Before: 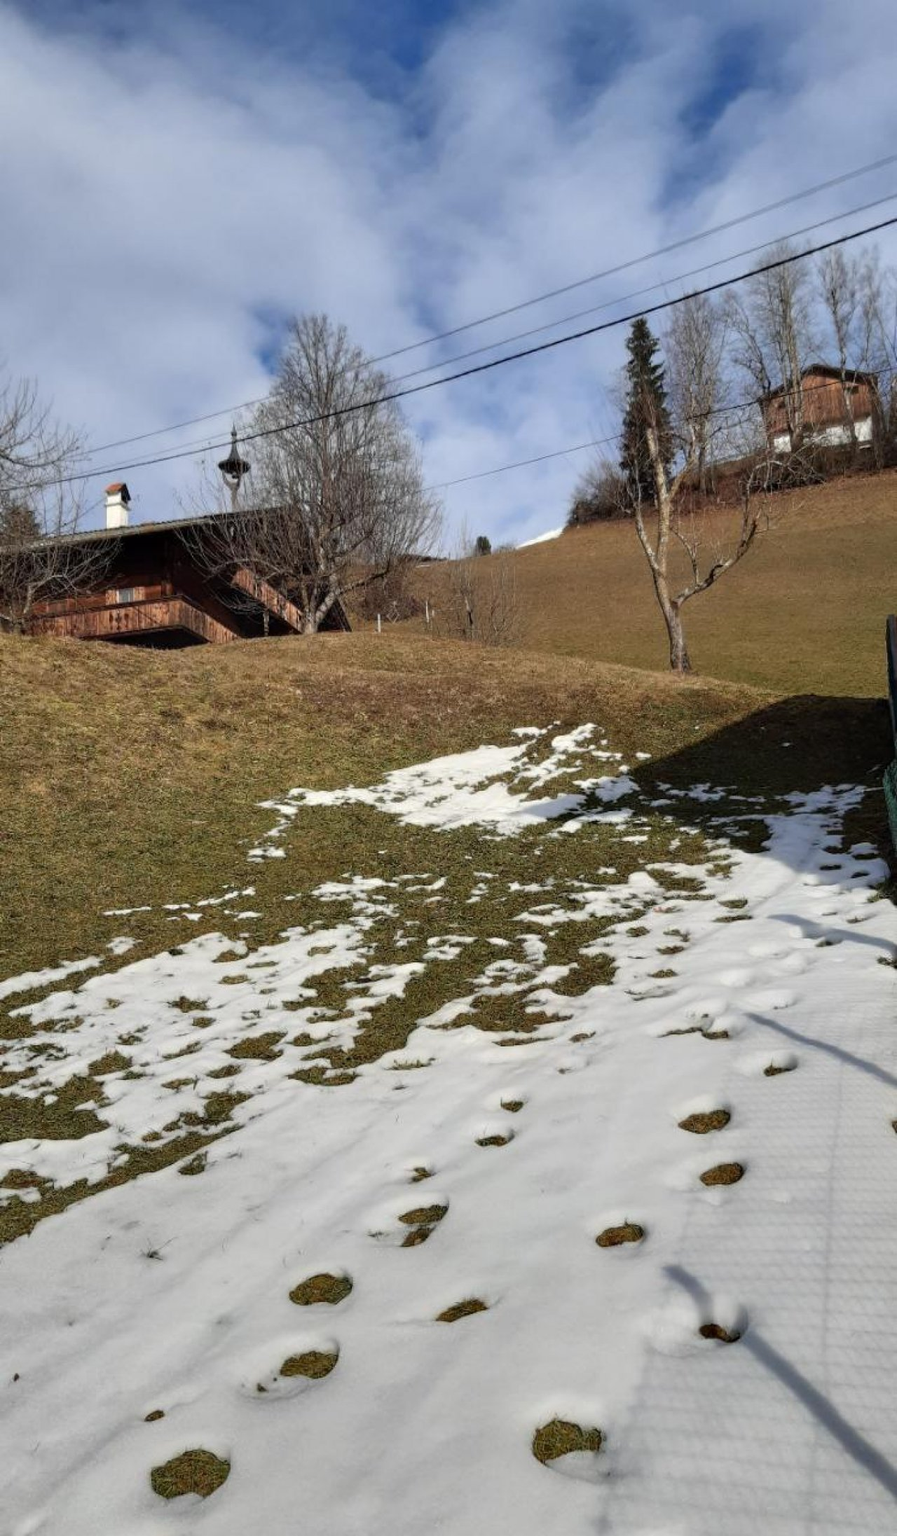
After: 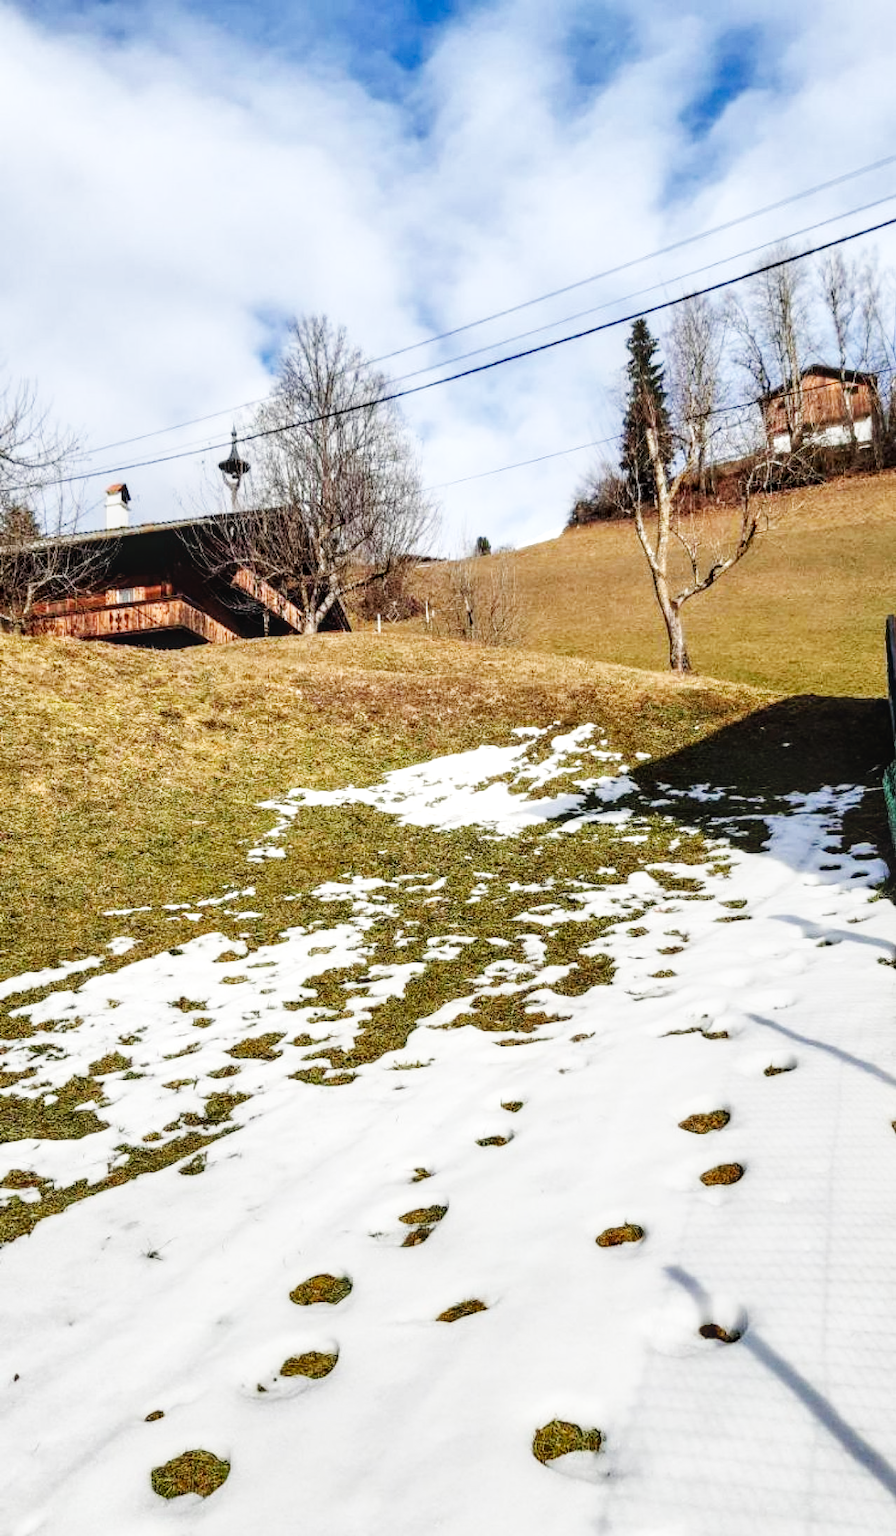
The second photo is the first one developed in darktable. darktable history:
local contrast: on, module defaults
base curve: curves: ch0 [(0, 0.003) (0.001, 0.002) (0.006, 0.004) (0.02, 0.022) (0.048, 0.086) (0.094, 0.234) (0.162, 0.431) (0.258, 0.629) (0.385, 0.8) (0.548, 0.918) (0.751, 0.988) (1, 1)], preserve colors none
